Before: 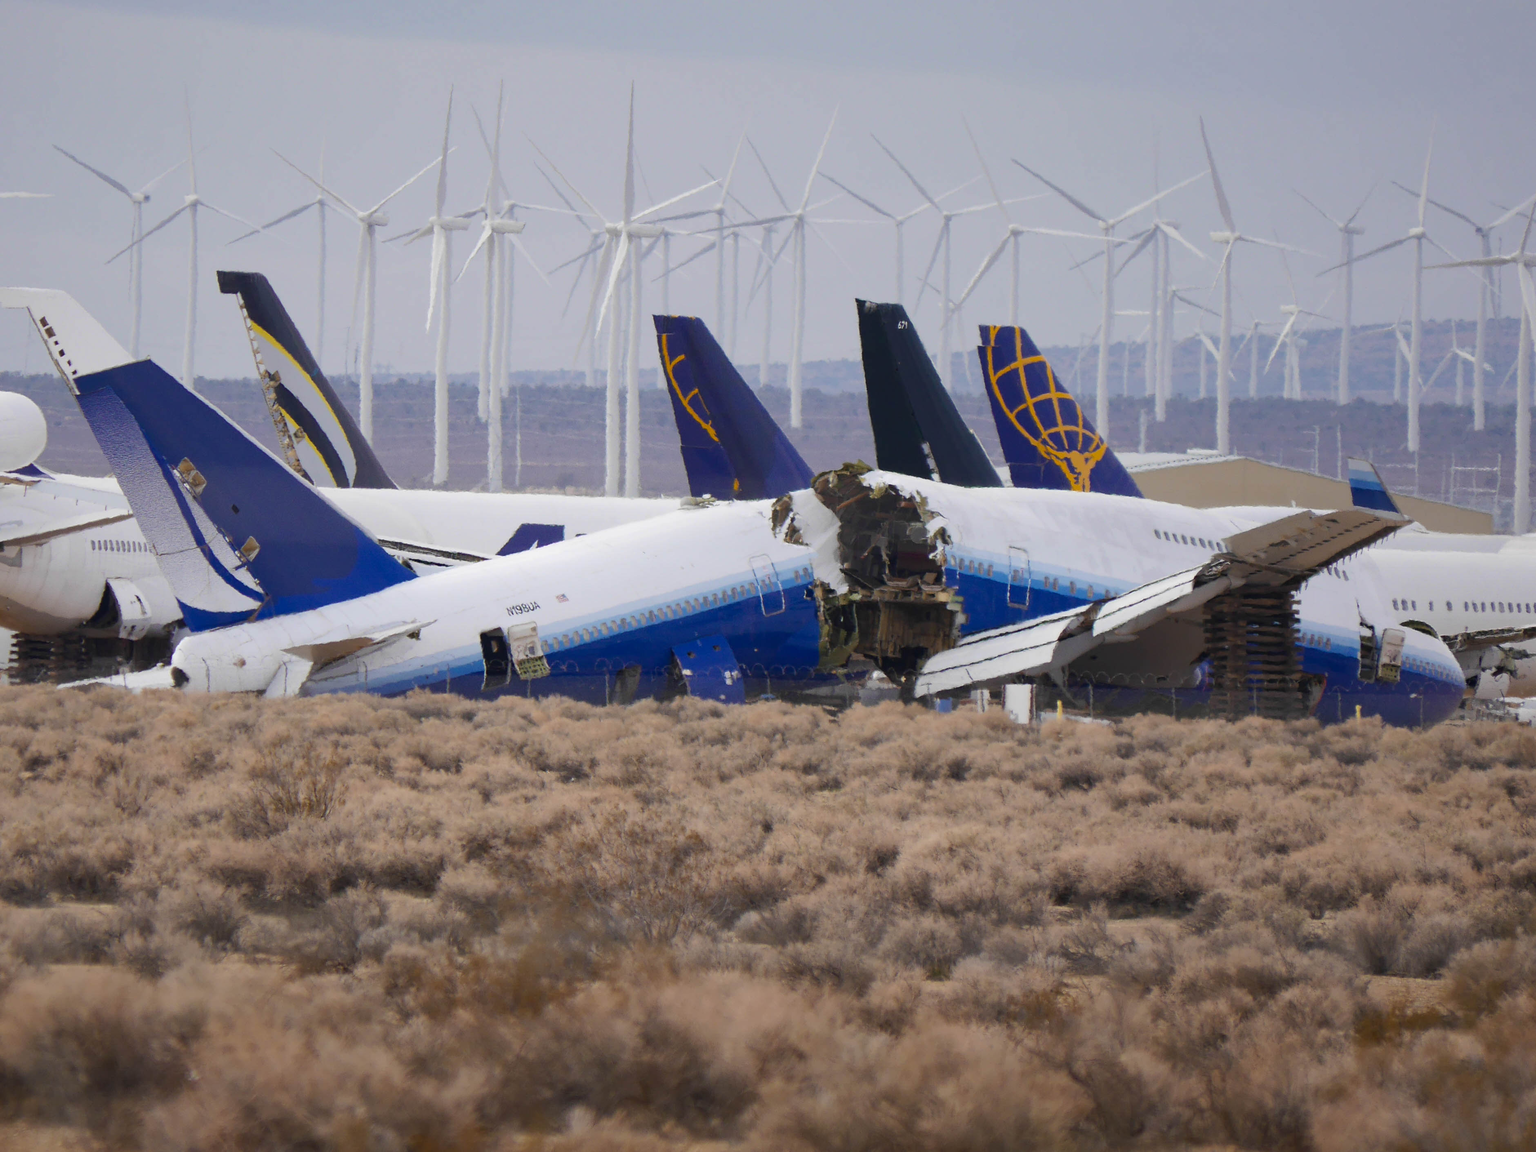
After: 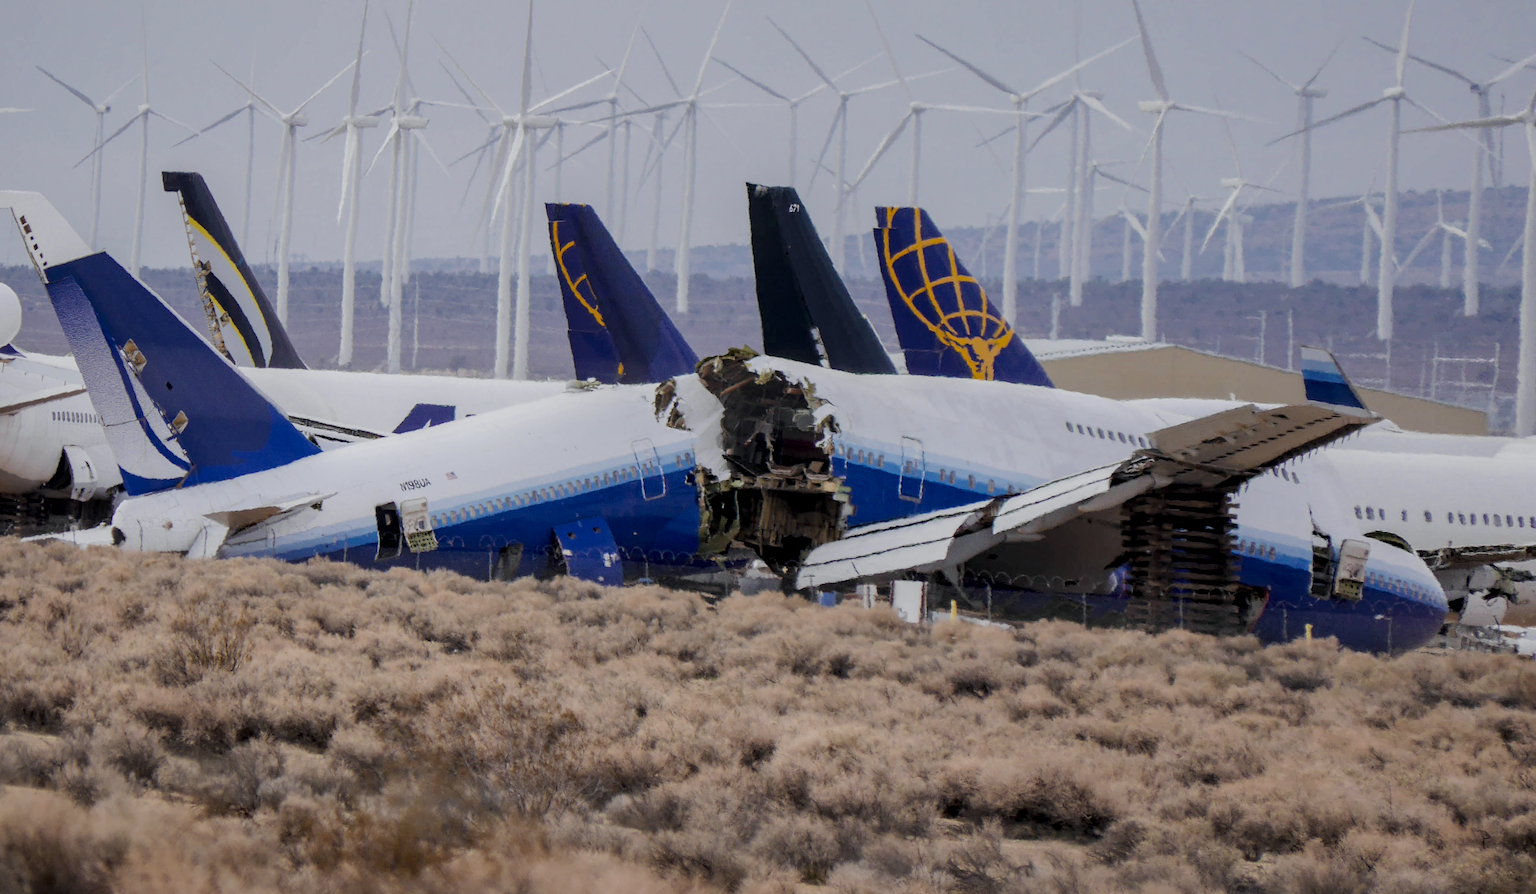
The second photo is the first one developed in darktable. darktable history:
local contrast: highlights 35%, detail 135%
crop and rotate: top 5.609%, bottom 5.609%
filmic rgb: black relative exposure -7.65 EV, white relative exposure 4.56 EV, hardness 3.61
white balance: red 0.988, blue 1.017
rotate and perspective: rotation 1.69°, lens shift (vertical) -0.023, lens shift (horizontal) -0.291, crop left 0.025, crop right 0.988, crop top 0.092, crop bottom 0.842
